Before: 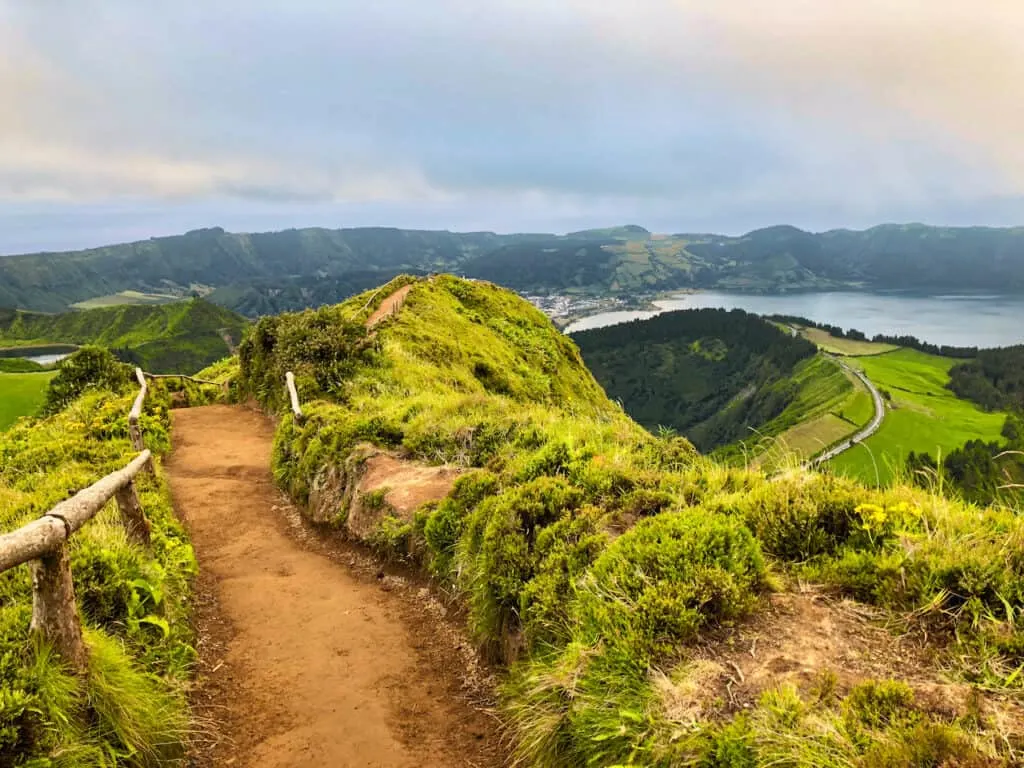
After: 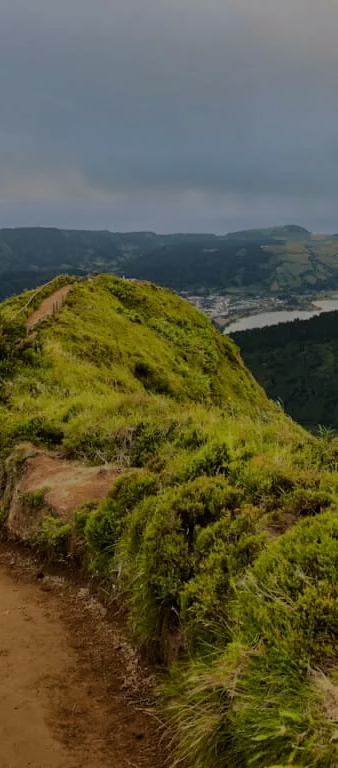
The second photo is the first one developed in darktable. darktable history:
crop: left 33.254%, right 33.648%
exposure: exposure -1.506 EV, compensate highlight preservation false
